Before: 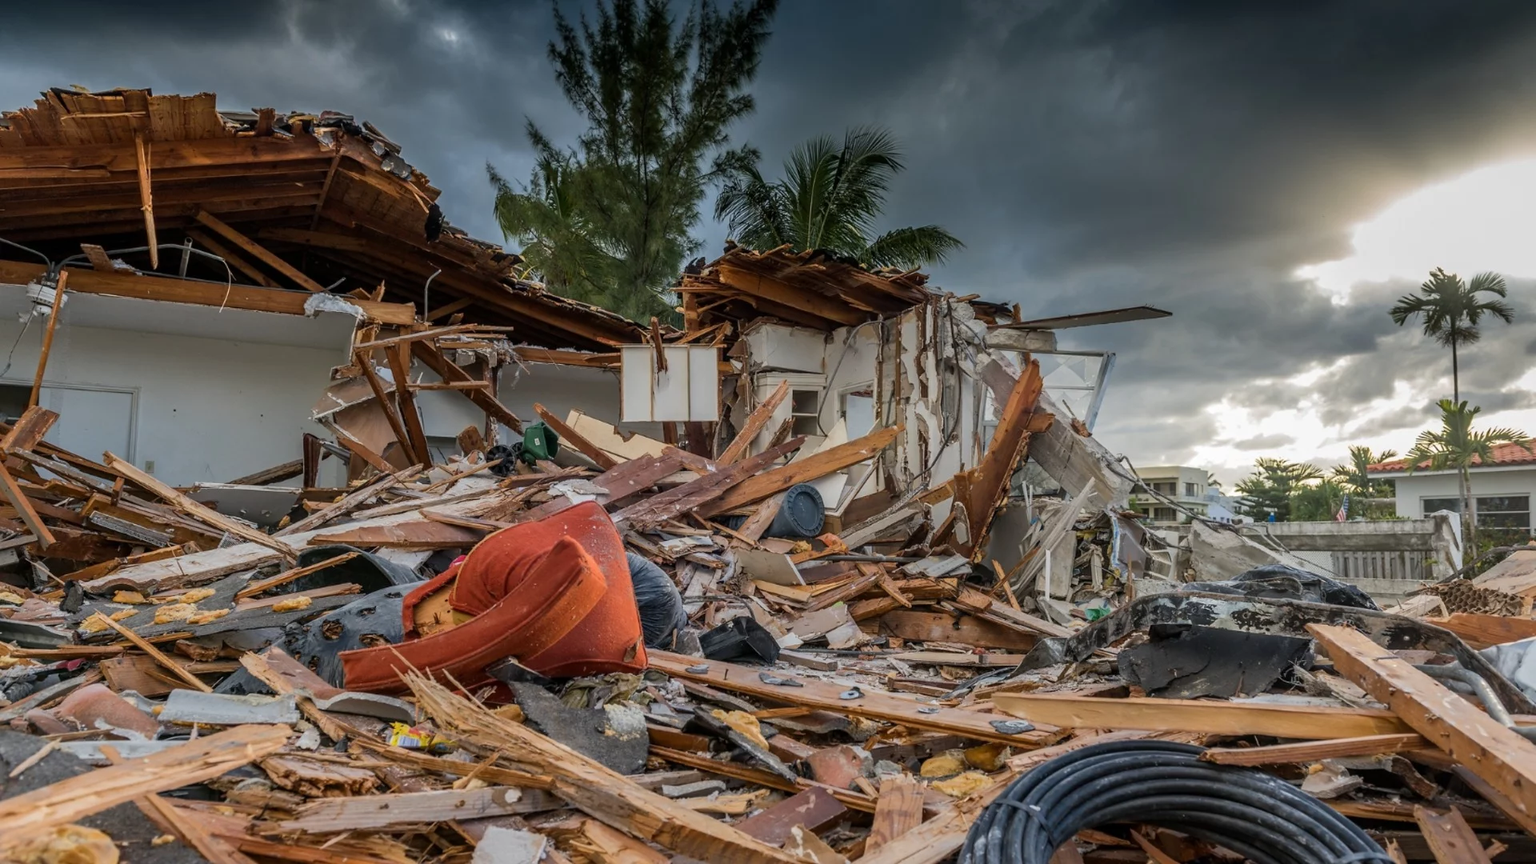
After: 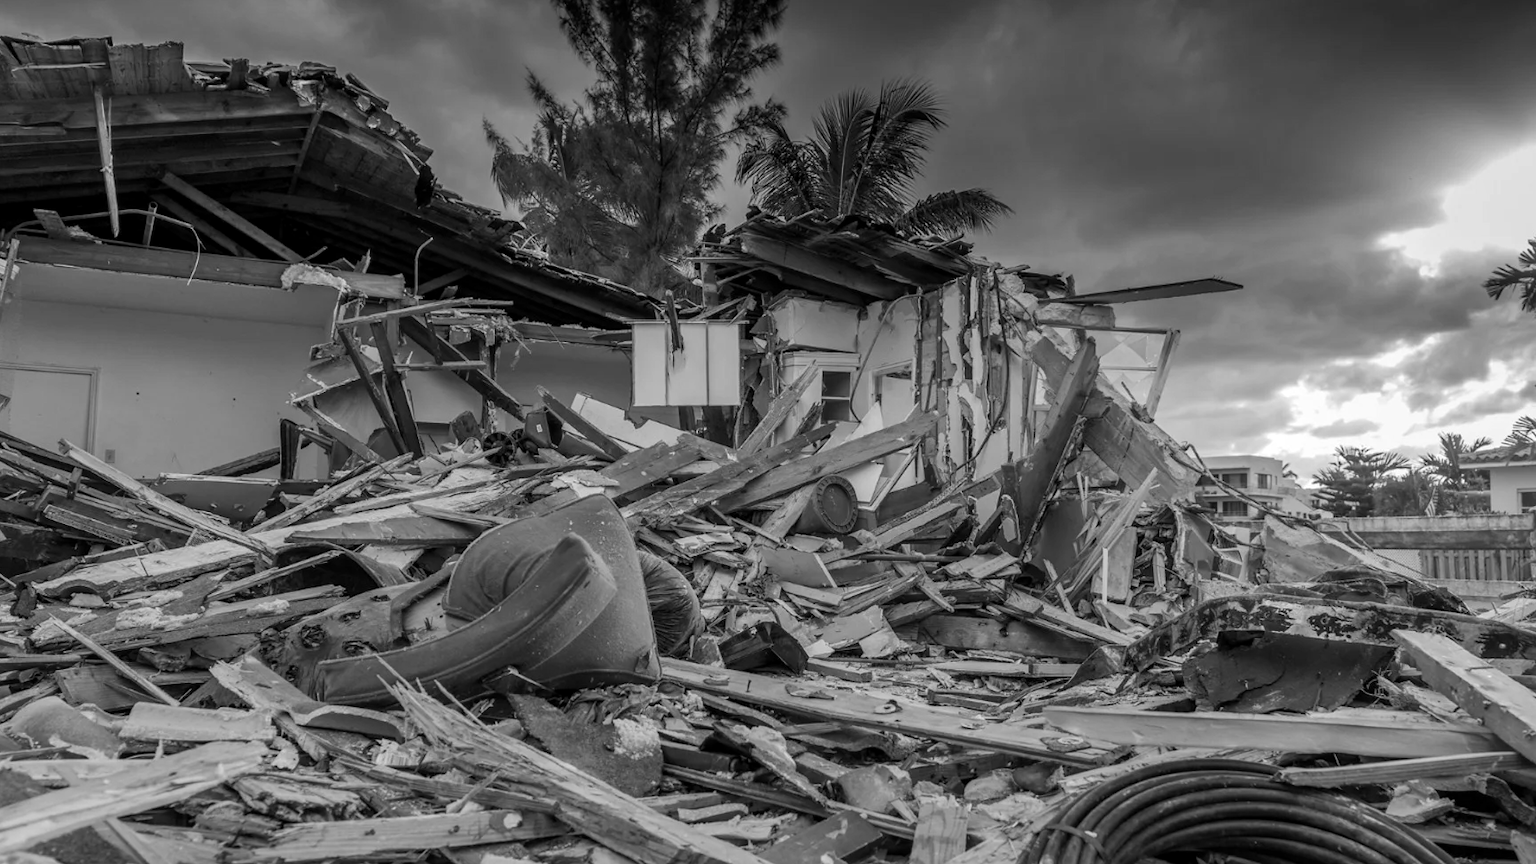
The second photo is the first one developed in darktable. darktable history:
local contrast: mode bilateral grid, contrast 100, coarseness 100, detail 108%, midtone range 0.2
monochrome: on, module defaults
crop: left 3.305%, top 6.436%, right 6.389%, bottom 3.258%
